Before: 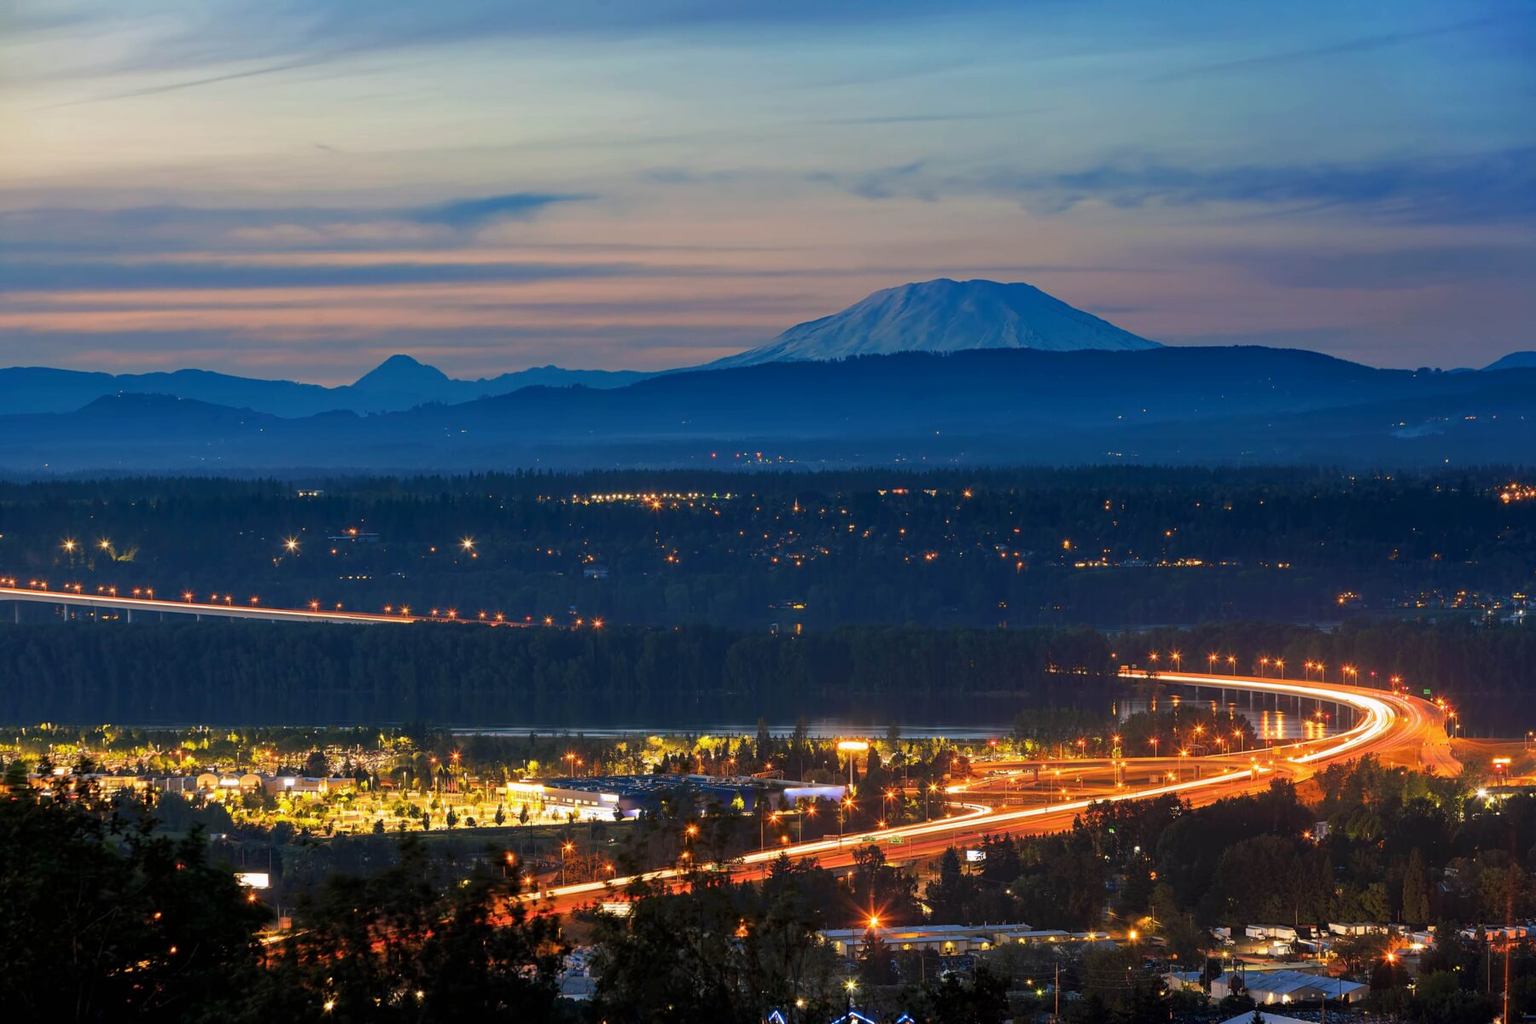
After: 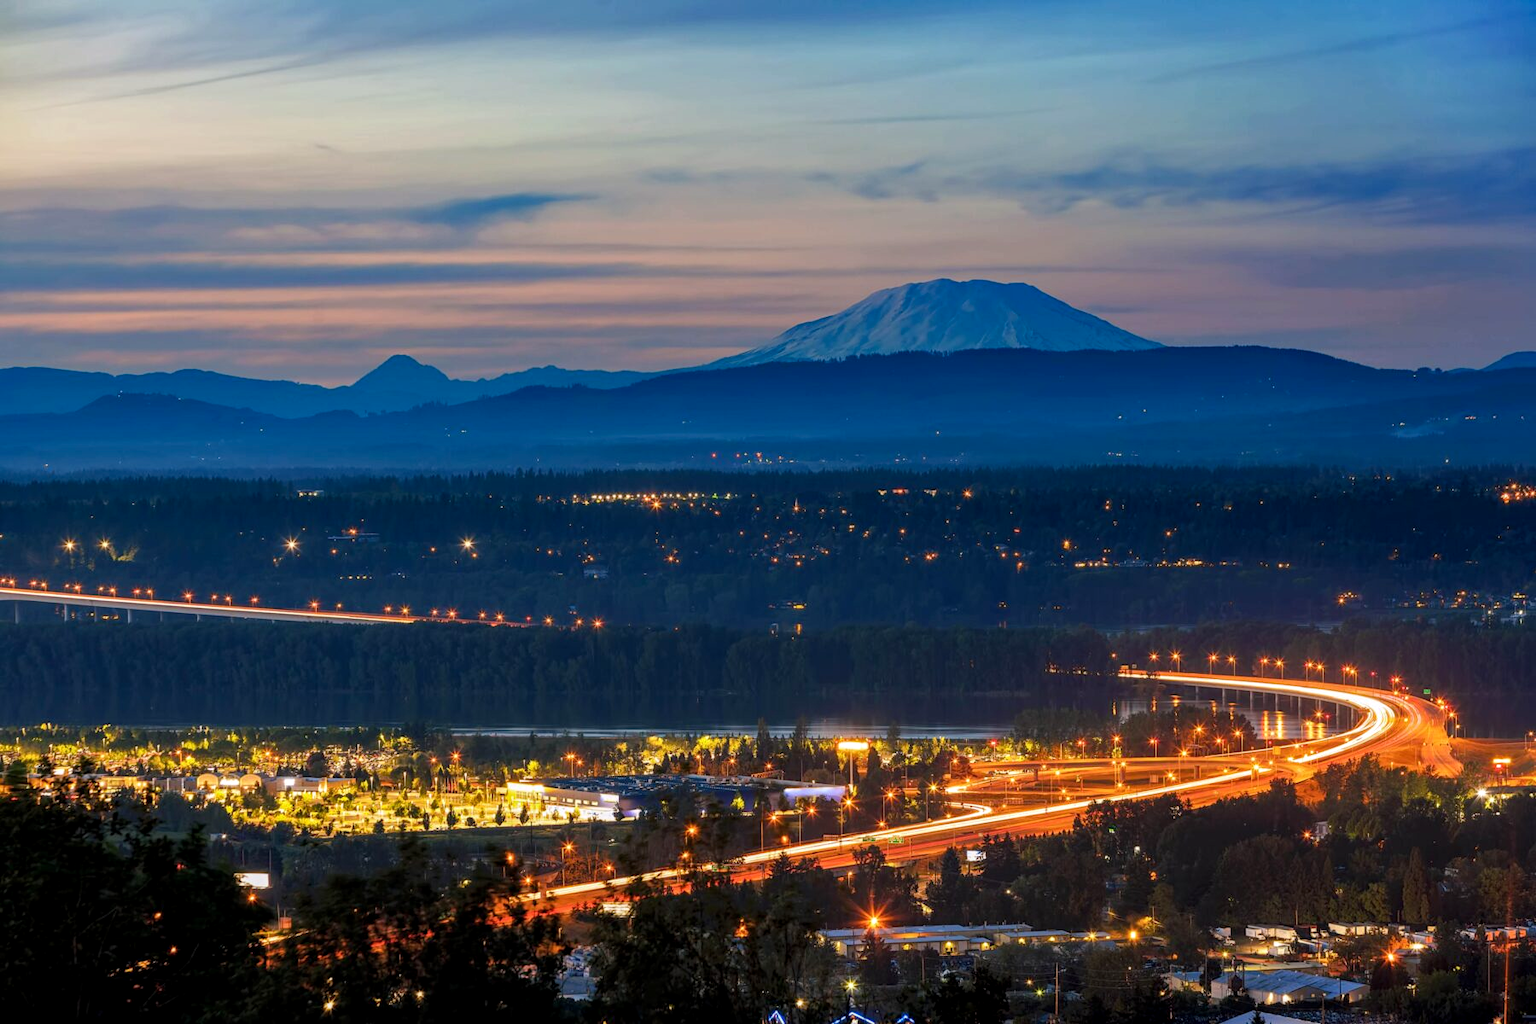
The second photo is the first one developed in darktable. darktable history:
color balance rgb: highlights gain › chroma 0.217%, highlights gain › hue 330.71°, perceptual saturation grading › global saturation 1.234%, perceptual saturation grading › highlights -1.821%, perceptual saturation grading › mid-tones 3.76%, perceptual saturation grading › shadows 8.161%, global vibrance 14.687%
local contrast: on, module defaults
